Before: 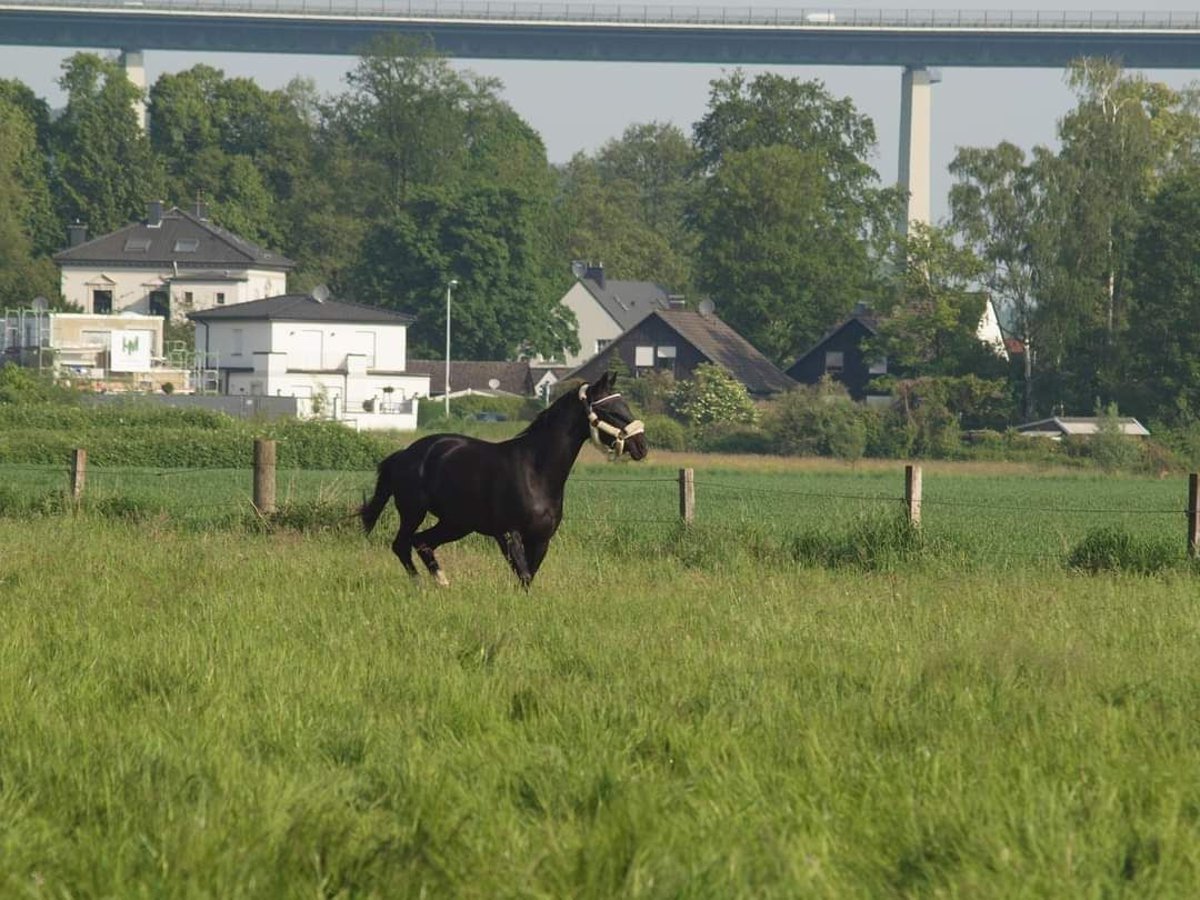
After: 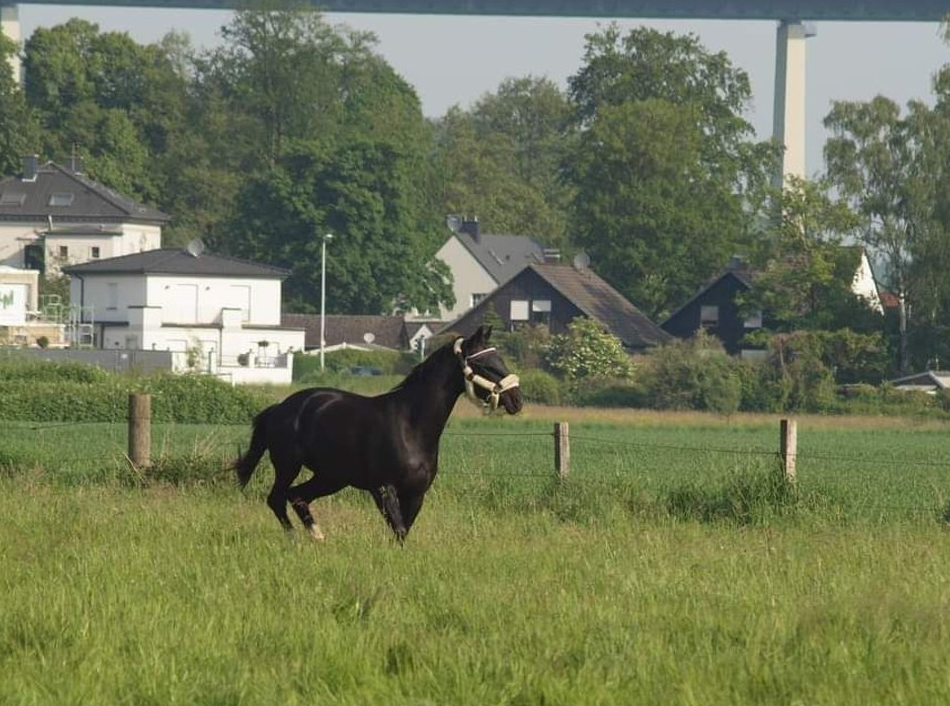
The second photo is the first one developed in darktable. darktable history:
crop and rotate: left 10.449%, top 5.13%, right 10.358%, bottom 16.376%
